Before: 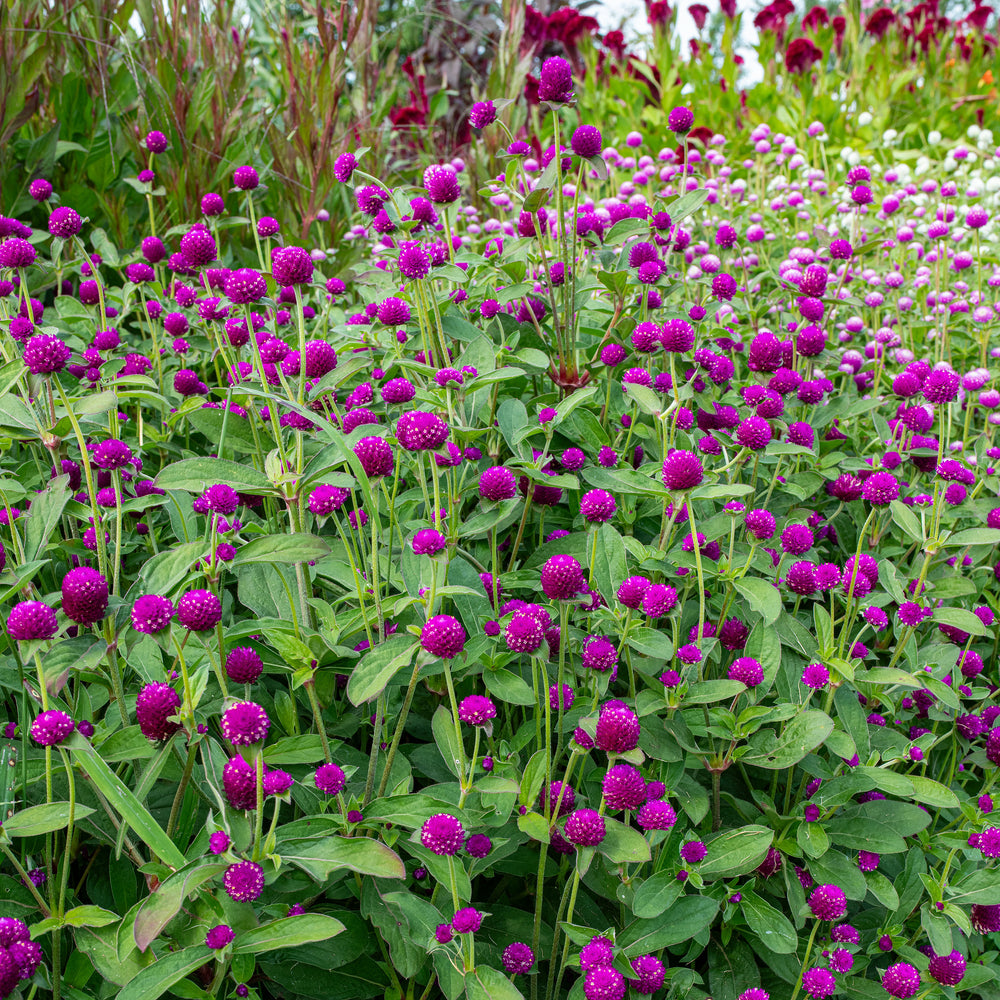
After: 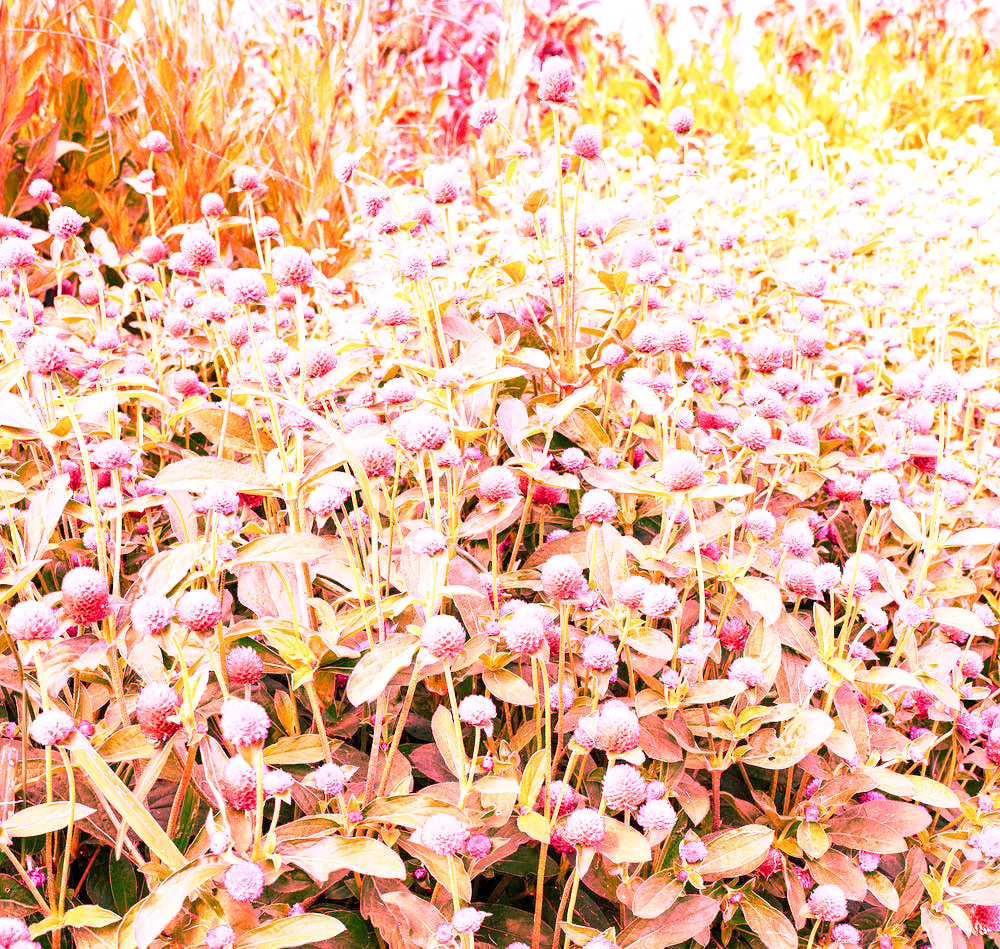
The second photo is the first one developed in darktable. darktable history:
levels: levels [0.016, 0.484, 0.953]
white balance: red 4.26, blue 1.802
base curve: curves: ch0 [(0, 0) (0.088, 0.125) (0.176, 0.251) (0.354, 0.501) (0.613, 0.749) (1, 0.877)], preserve colors none
crop and rotate: top 0%, bottom 5.097%
